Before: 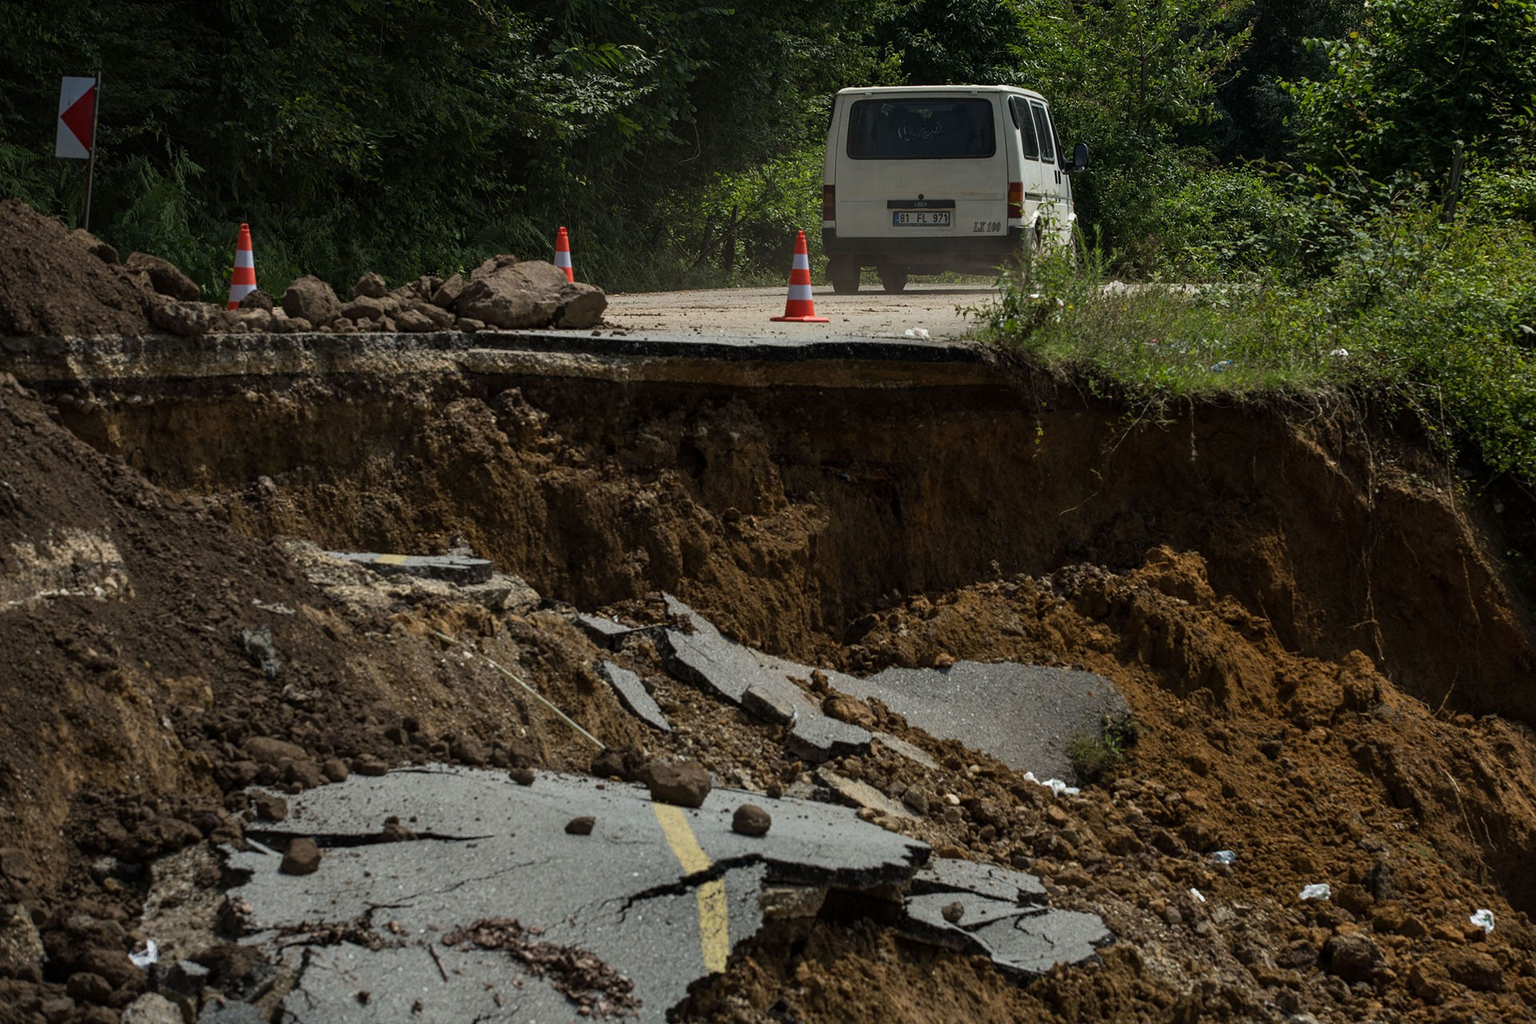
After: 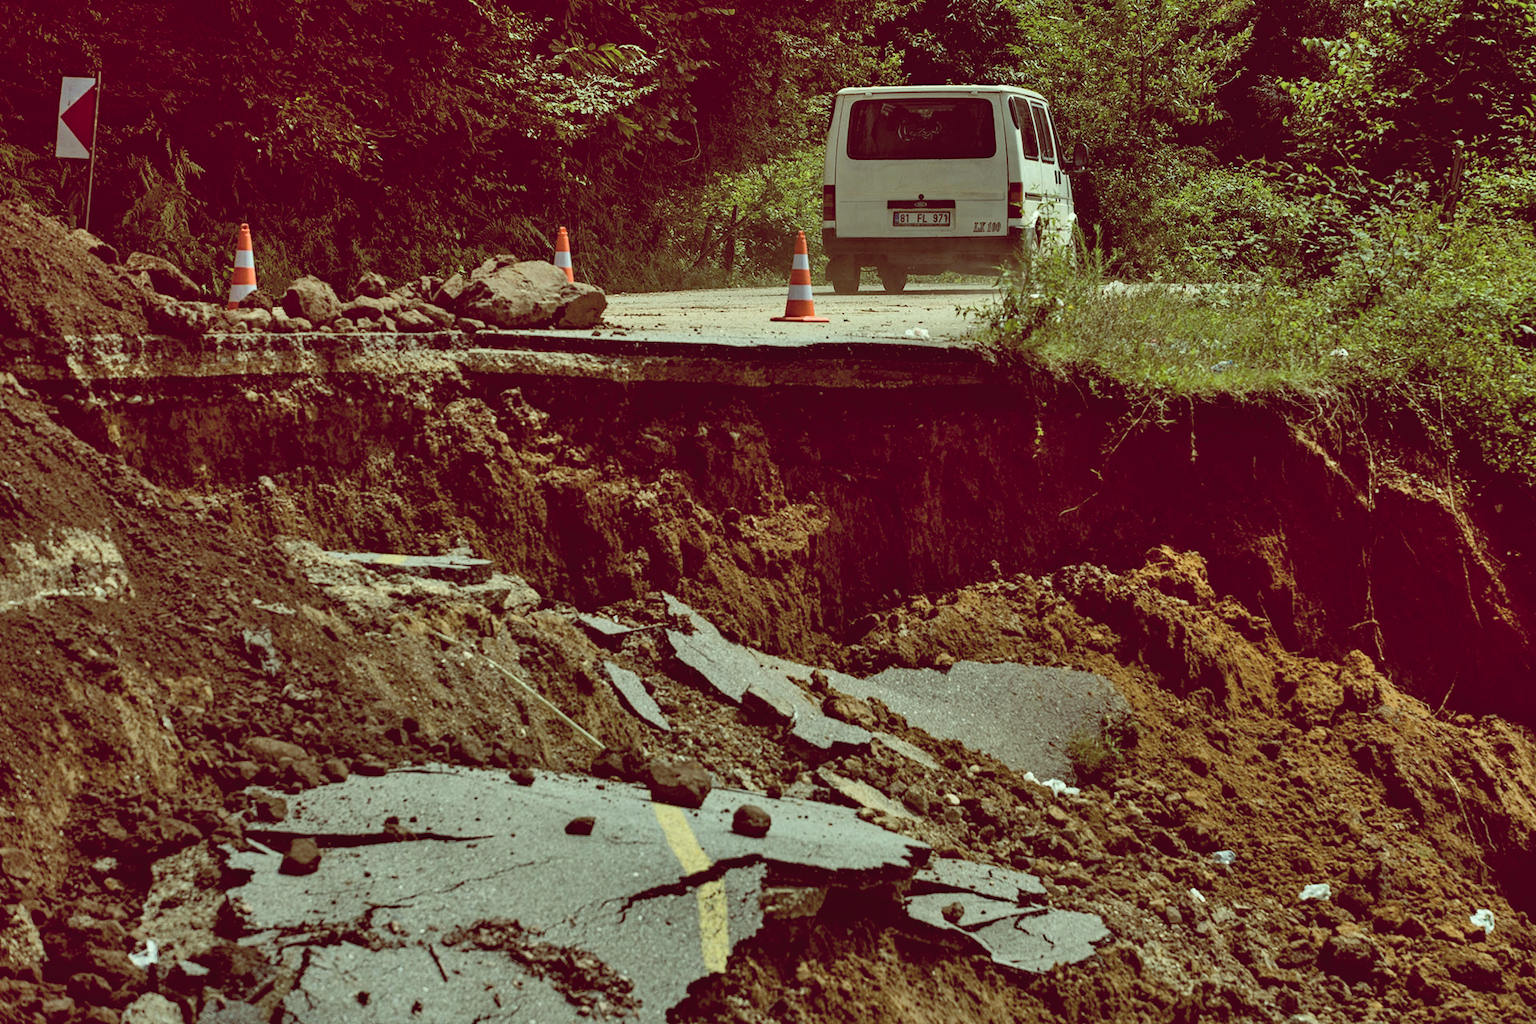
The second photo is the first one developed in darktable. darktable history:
contrast brightness saturation: contrast 0.14, brightness 0.21
color correction: saturation 0.8
color balance: lift [1, 1.015, 0.987, 0.985], gamma [1, 0.959, 1.042, 0.958], gain [0.927, 0.938, 1.072, 0.928], contrast 1.5%
haze removal: compatibility mode true, adaptive false
shadows and highlights: soften with gaussian
